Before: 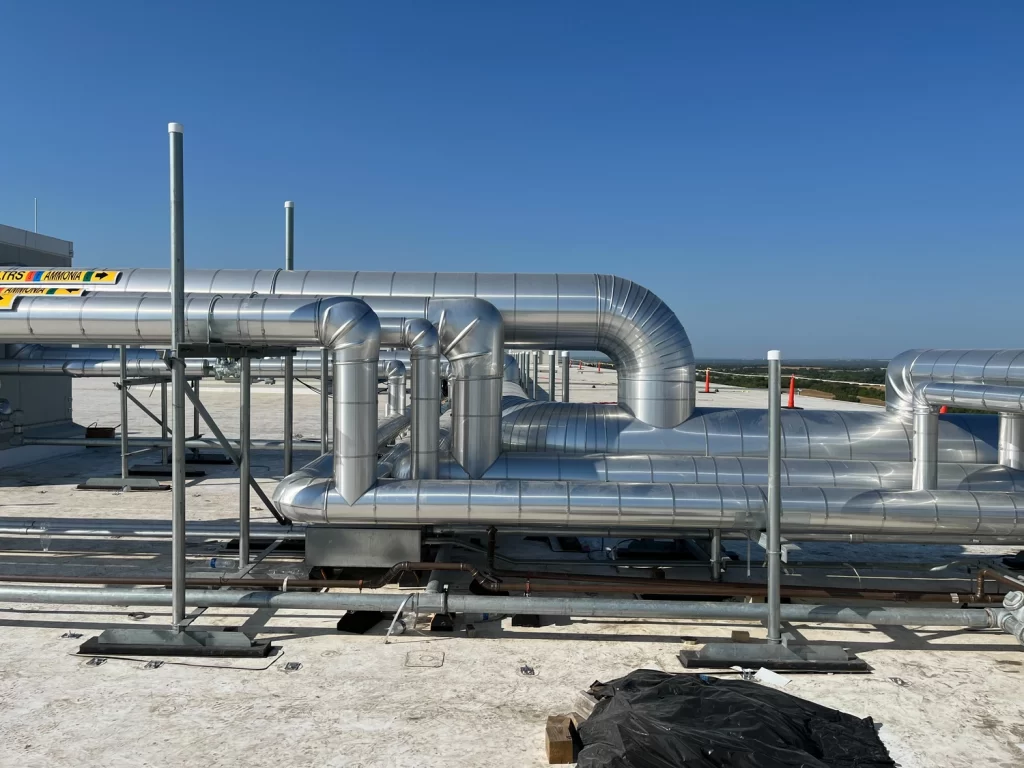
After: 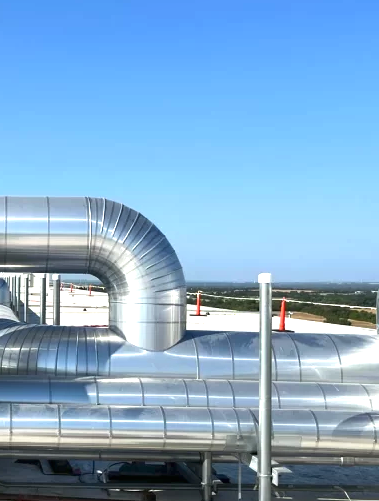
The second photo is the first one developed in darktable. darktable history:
exposure: black level correction 0, exposure 1.096 EV, compensate highlight preservation false
tone equalizer: -8 EV -0.001 EV, -7 EV 0.002 EV, -6 EV -0.005 EV, -5 EV -0.016 EV, -4 EV -0.081 EV, -3 EV -0.206 EV, -2 EV -0.288 EV, -1 EV 0.116 EV, +0 EV 0.294 EV, mask exposure compensation -0.499 EV
crop and rotate: left 49.727%, top 10.15%, right 13.199%, bottom 24.588%
